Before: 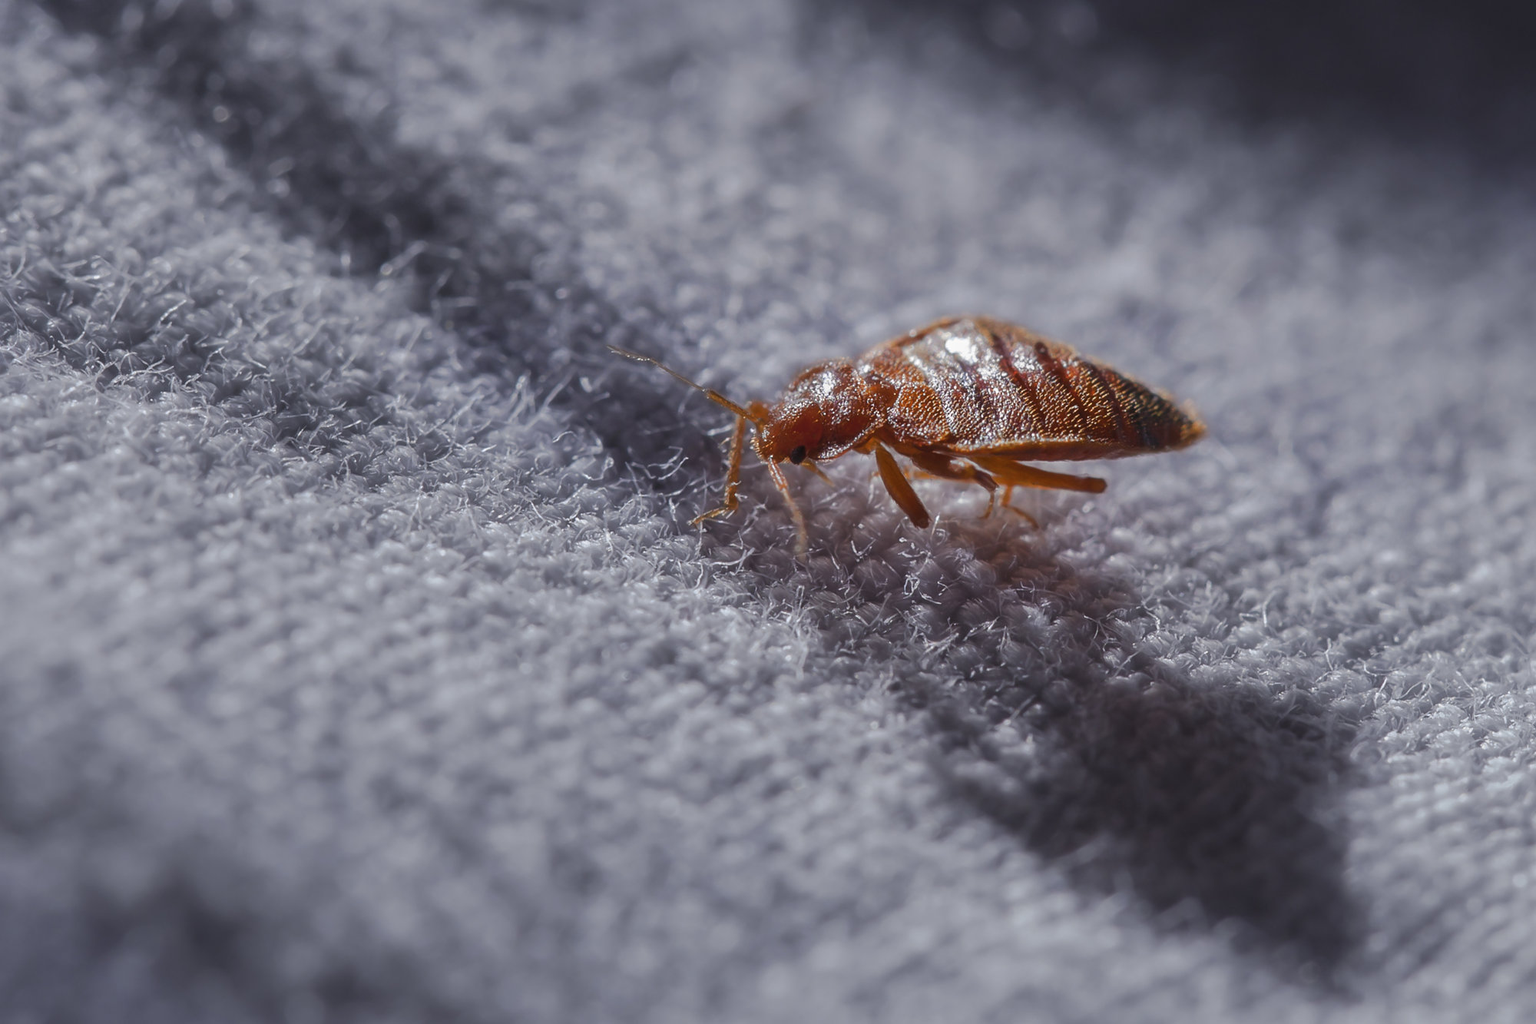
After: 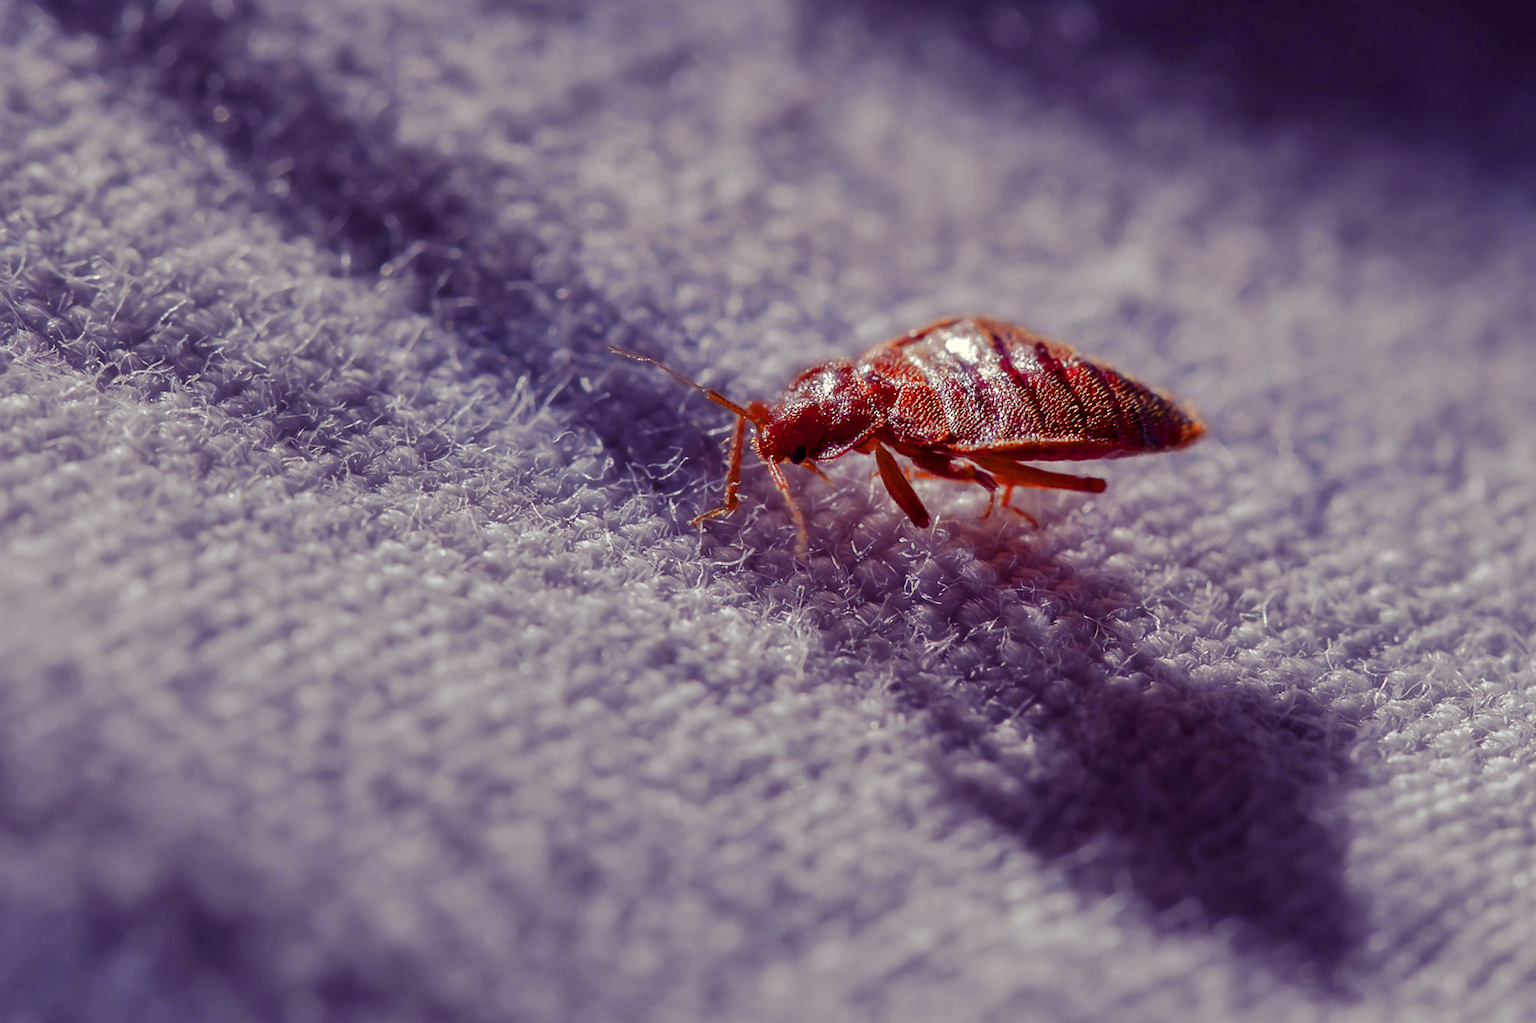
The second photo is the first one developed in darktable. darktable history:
color zones: curves: ch1 [(0.29, 0.492) (0.373, 0.185) (0.509, 0.481)]; ch2 [(0.25, 0.462) (0.749, 0.457)], mix 40.67%
color balance rgb: shadows lift › luminance -21.66%, shadows lift › chroma 8.98%, shadows lift › hue 283.37°, power › chroma 1.05%, power › hue 25.59°, highlights gain › luminance 6.08%, highlights gain › chroma 2.55%, highlights gain › hue 90°, global offset › luminance -0.87%, perceptual saturation grading › global saturation 25%, perceptual saturation grading › highlights -28.39%, perceptual saturation grading › shadows 33.98%
